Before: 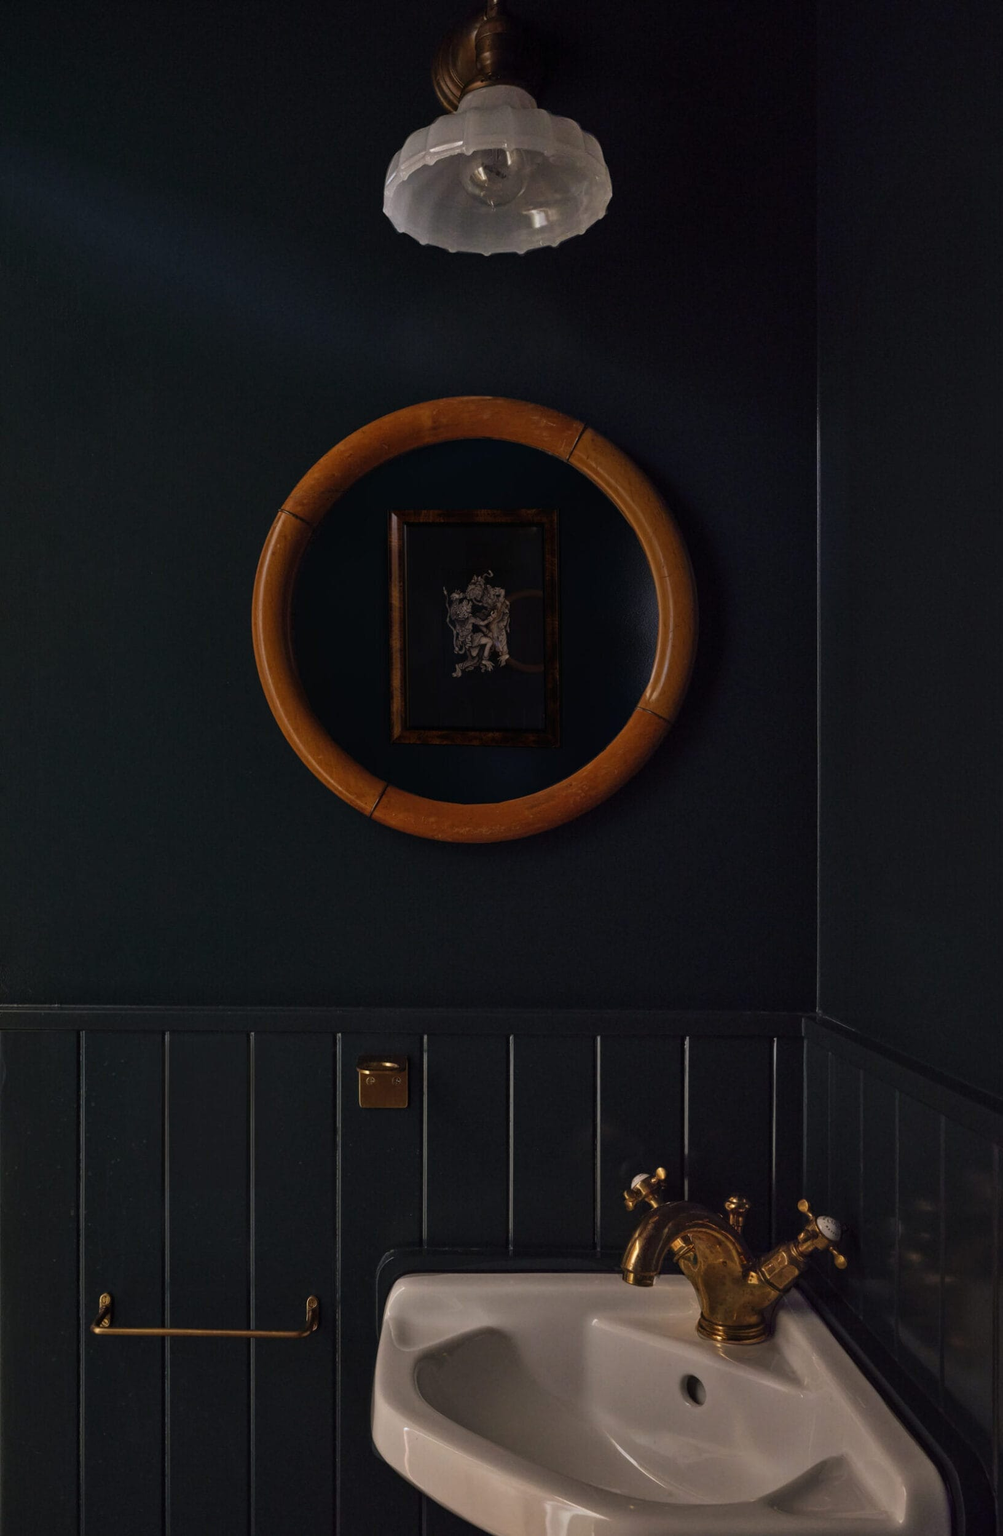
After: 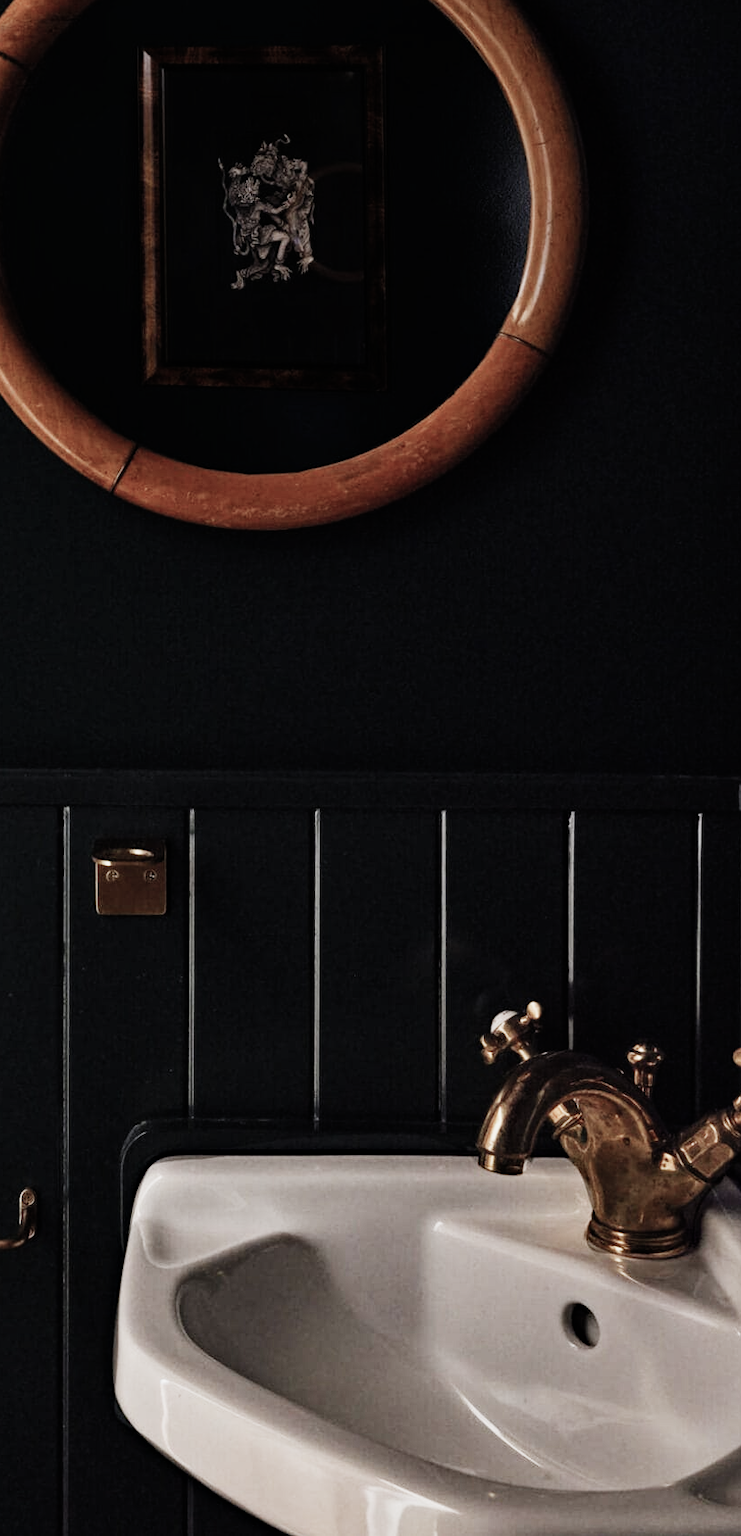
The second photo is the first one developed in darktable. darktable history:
fill light: on, module defaults
haze removal: compatibility mode true, adaptive false
exposure: black level correction 0, exposure 1.1 EV, compensate exposure bias true, compensate highlight preservation false
crop and rotate: left 29.237%, top 31.152%, right 19.807%
color balance rgb: linear chroma grading › global chroma -16.06%, perceptual saturation grading › global saturation -32.85%, global vibrance -23.56%
sigmoid: contrast 1.8, skew -0.2, preserve hue 0%, red attenuation 0.1, red rotation 0.035, green attenuation 0.1, green rotation -0.017, blue attenuation 0.15, blue rotation -0.052, base primaries Rec2020
